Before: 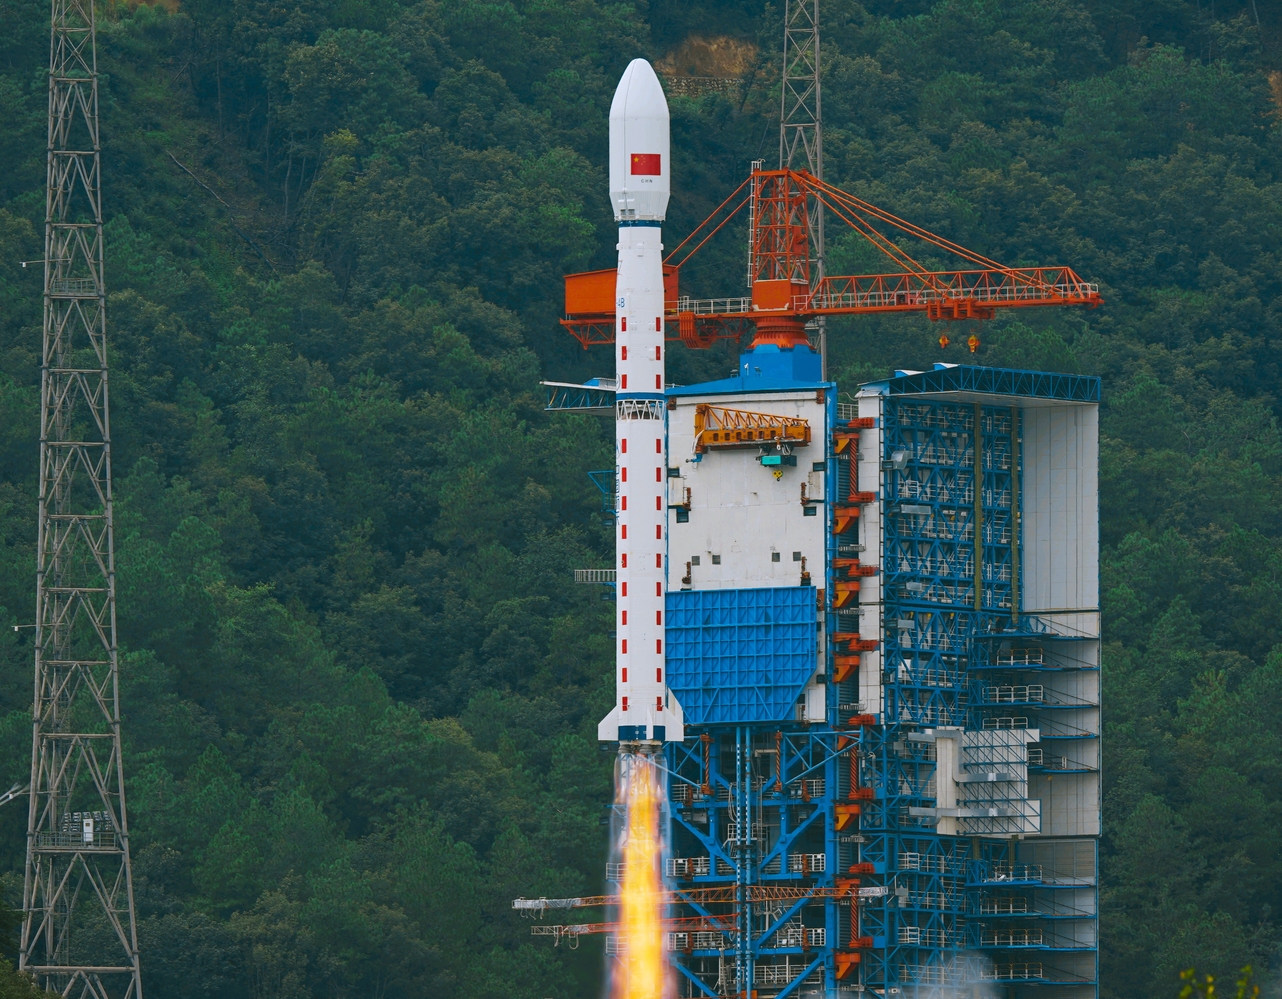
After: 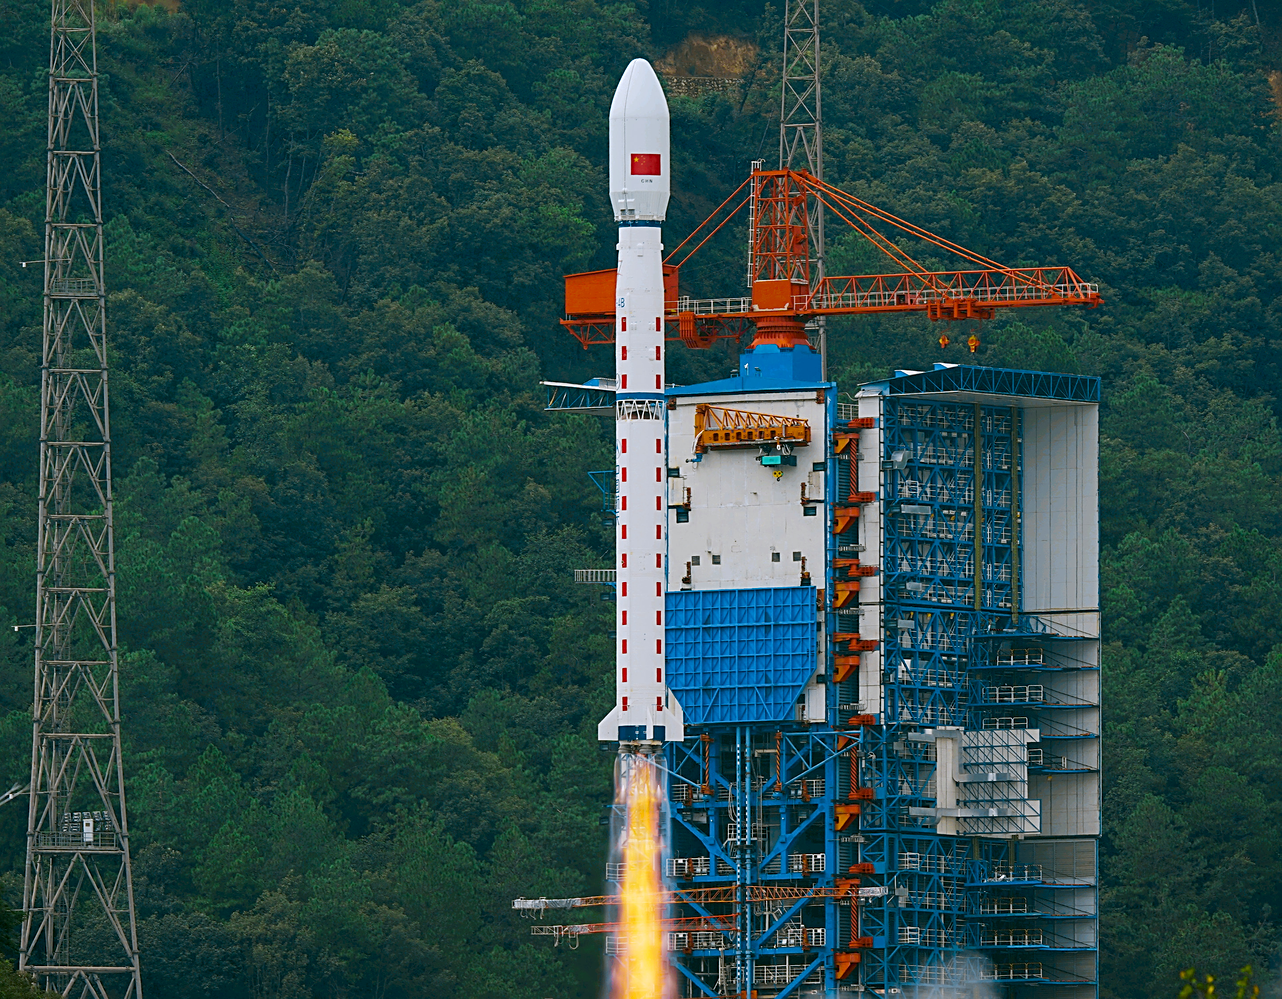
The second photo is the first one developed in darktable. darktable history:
sharpen: amount 0.493
exposure: black level correction 0.009, exposure 0.016 EV, compensate highlight preservation false
